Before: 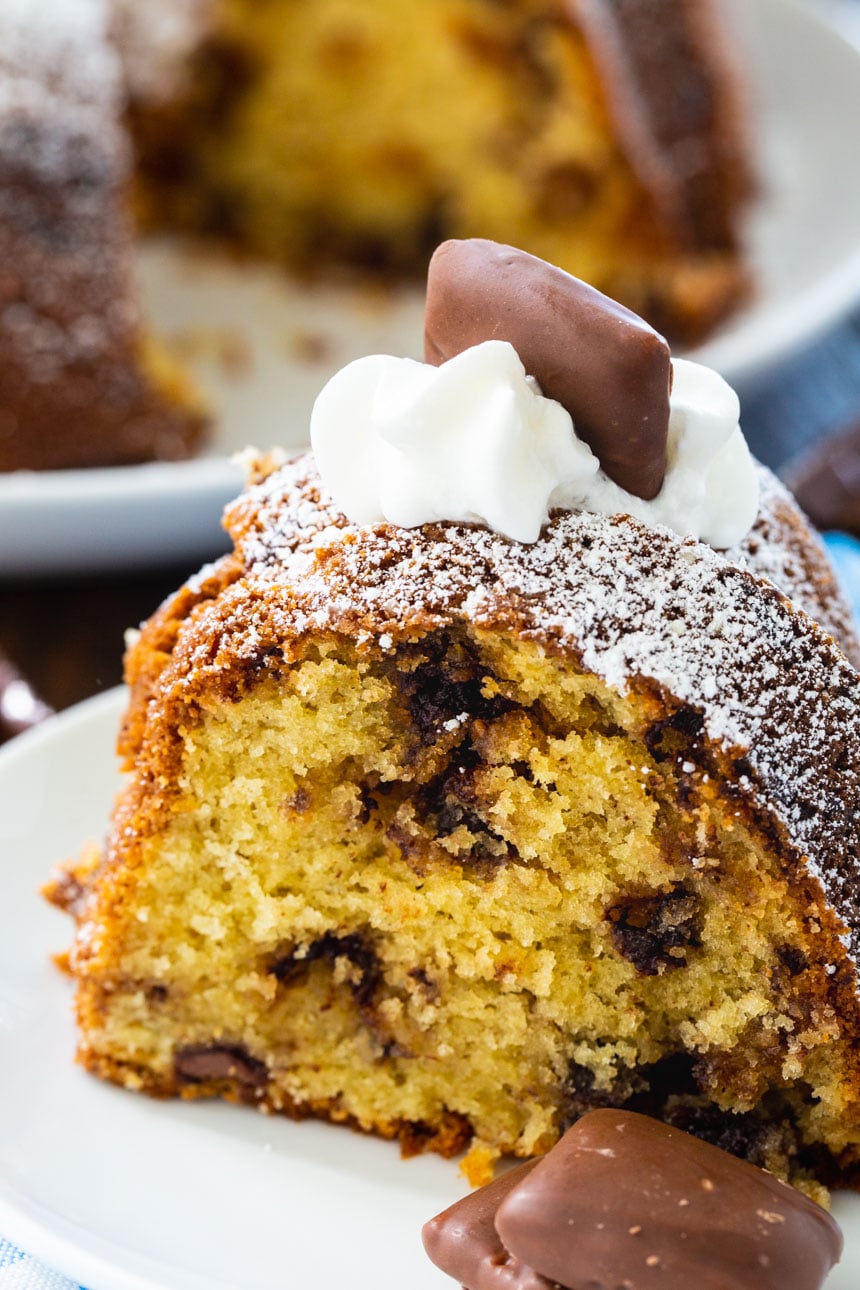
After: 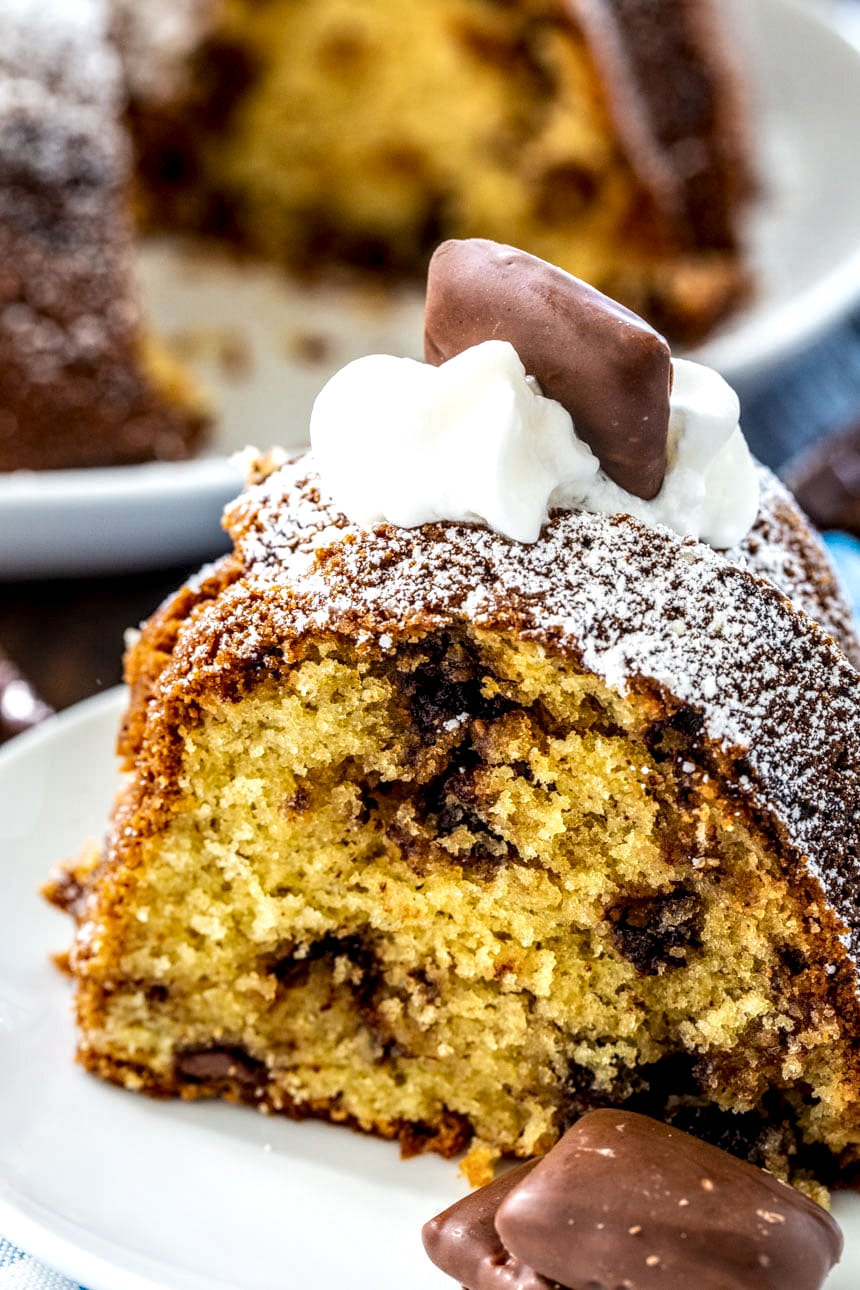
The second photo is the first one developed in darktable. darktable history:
local contrast: highlights 2%, shadows 4%, detail 181%
